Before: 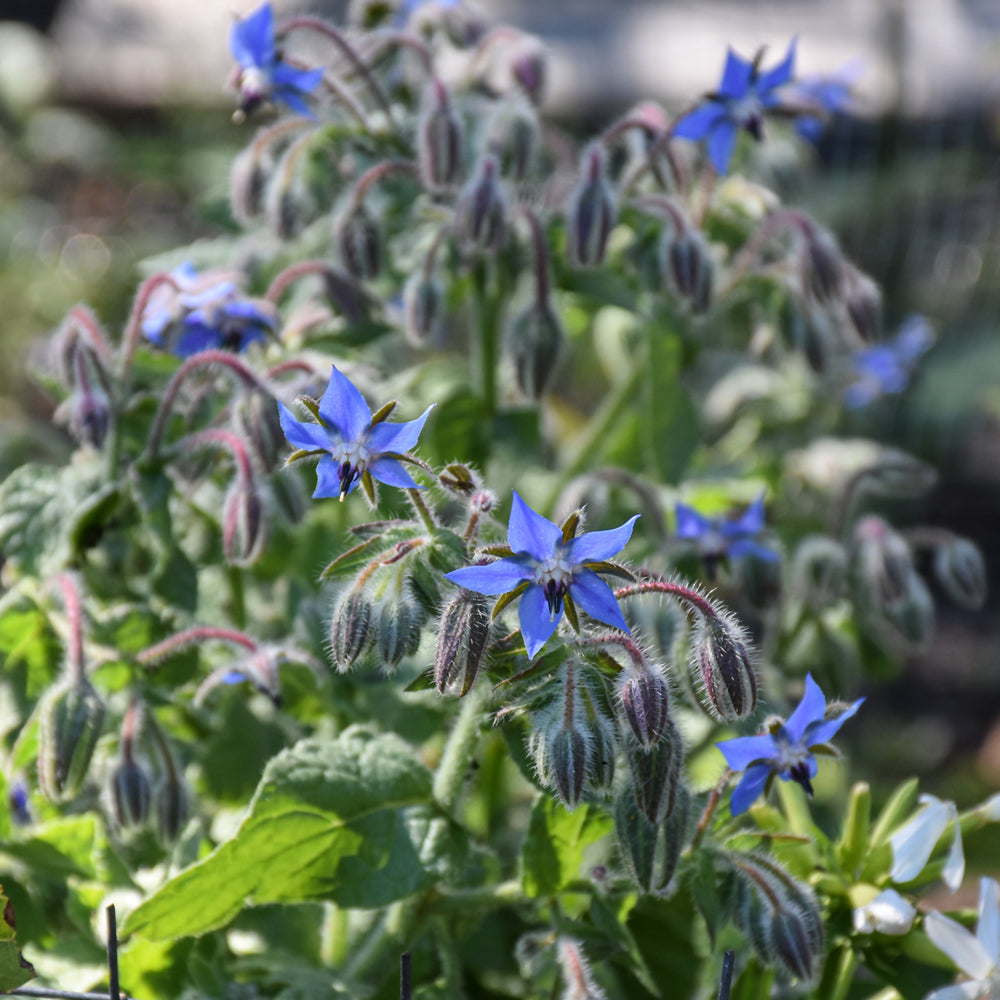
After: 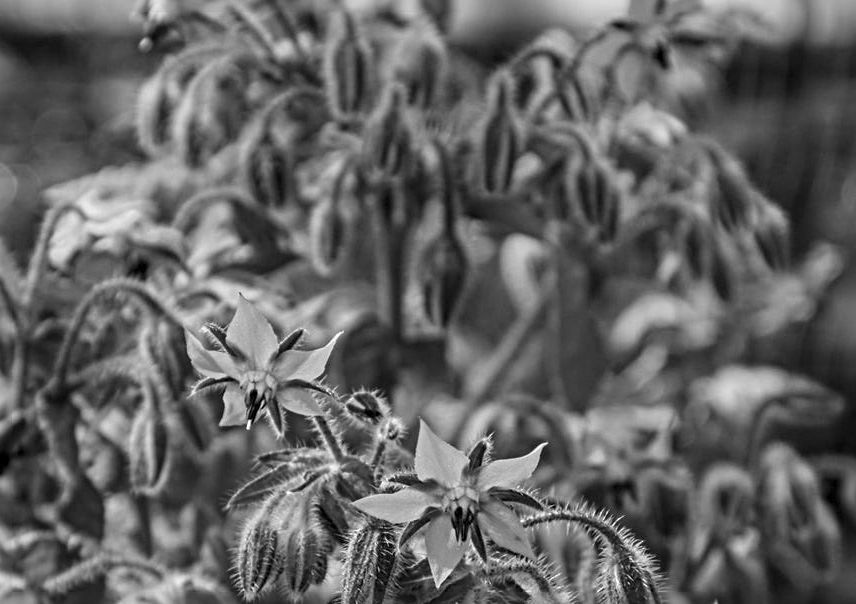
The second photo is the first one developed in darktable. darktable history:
local contrast: on, module defaults
color calibration: output gray [0.21, 0.42, 0.37, 0], gray › normalize channels true, illuminant same as pipeline (D50), adaptation XYZ, x 0.346, y 0.359, gamut compression 0
crop and rotate: left 9.345%, top 7.22%, right 4.982%, bottom 32.331%
monochrome: a 14.95, b -89.96
haze removal: strength 0.02, distance 0.25, compatibility mode true, adaptive false
sharpen: radius 4.883
white balance: emerald 1
color correction: highlights a* 17.88, highlights b* 18.79
